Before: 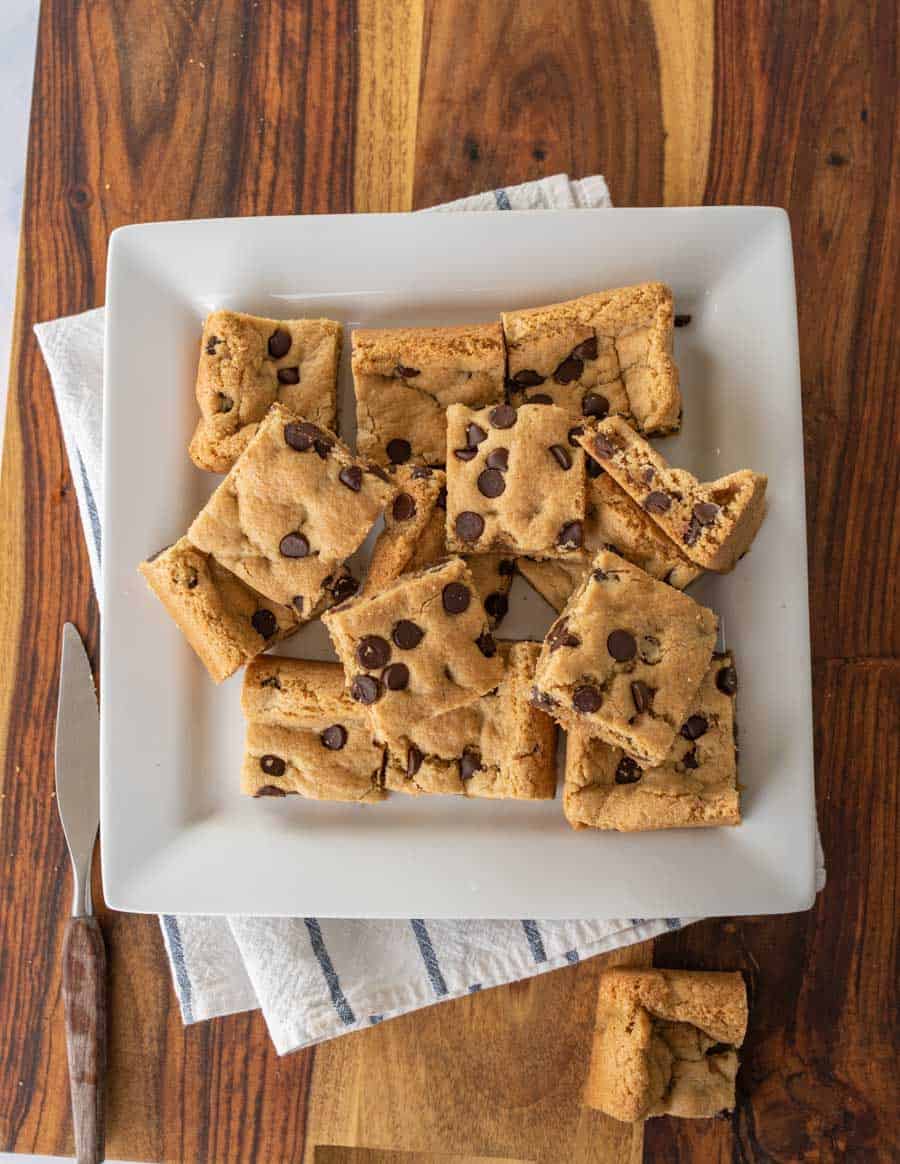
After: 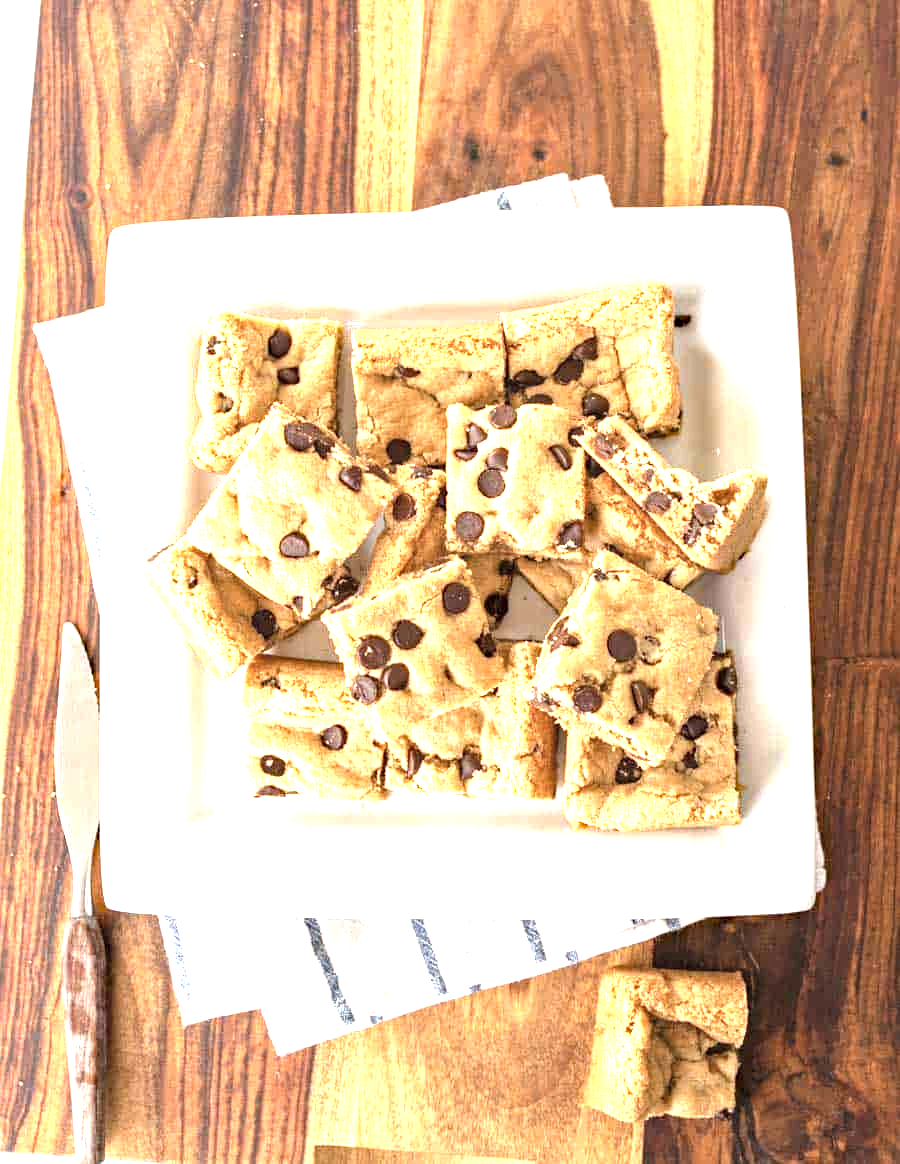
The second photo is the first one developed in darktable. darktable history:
color correction: highlights b* 0.031, saturation 0.8
exposure: black level correction 0, exposure 1.989 EV, compensate highlight preservation false
haze removal: compatibility mode true, adaptive false
tone equalizer: edges refinement/feathering 500, mask exposure compensation -1.57 EV, preserve details no
